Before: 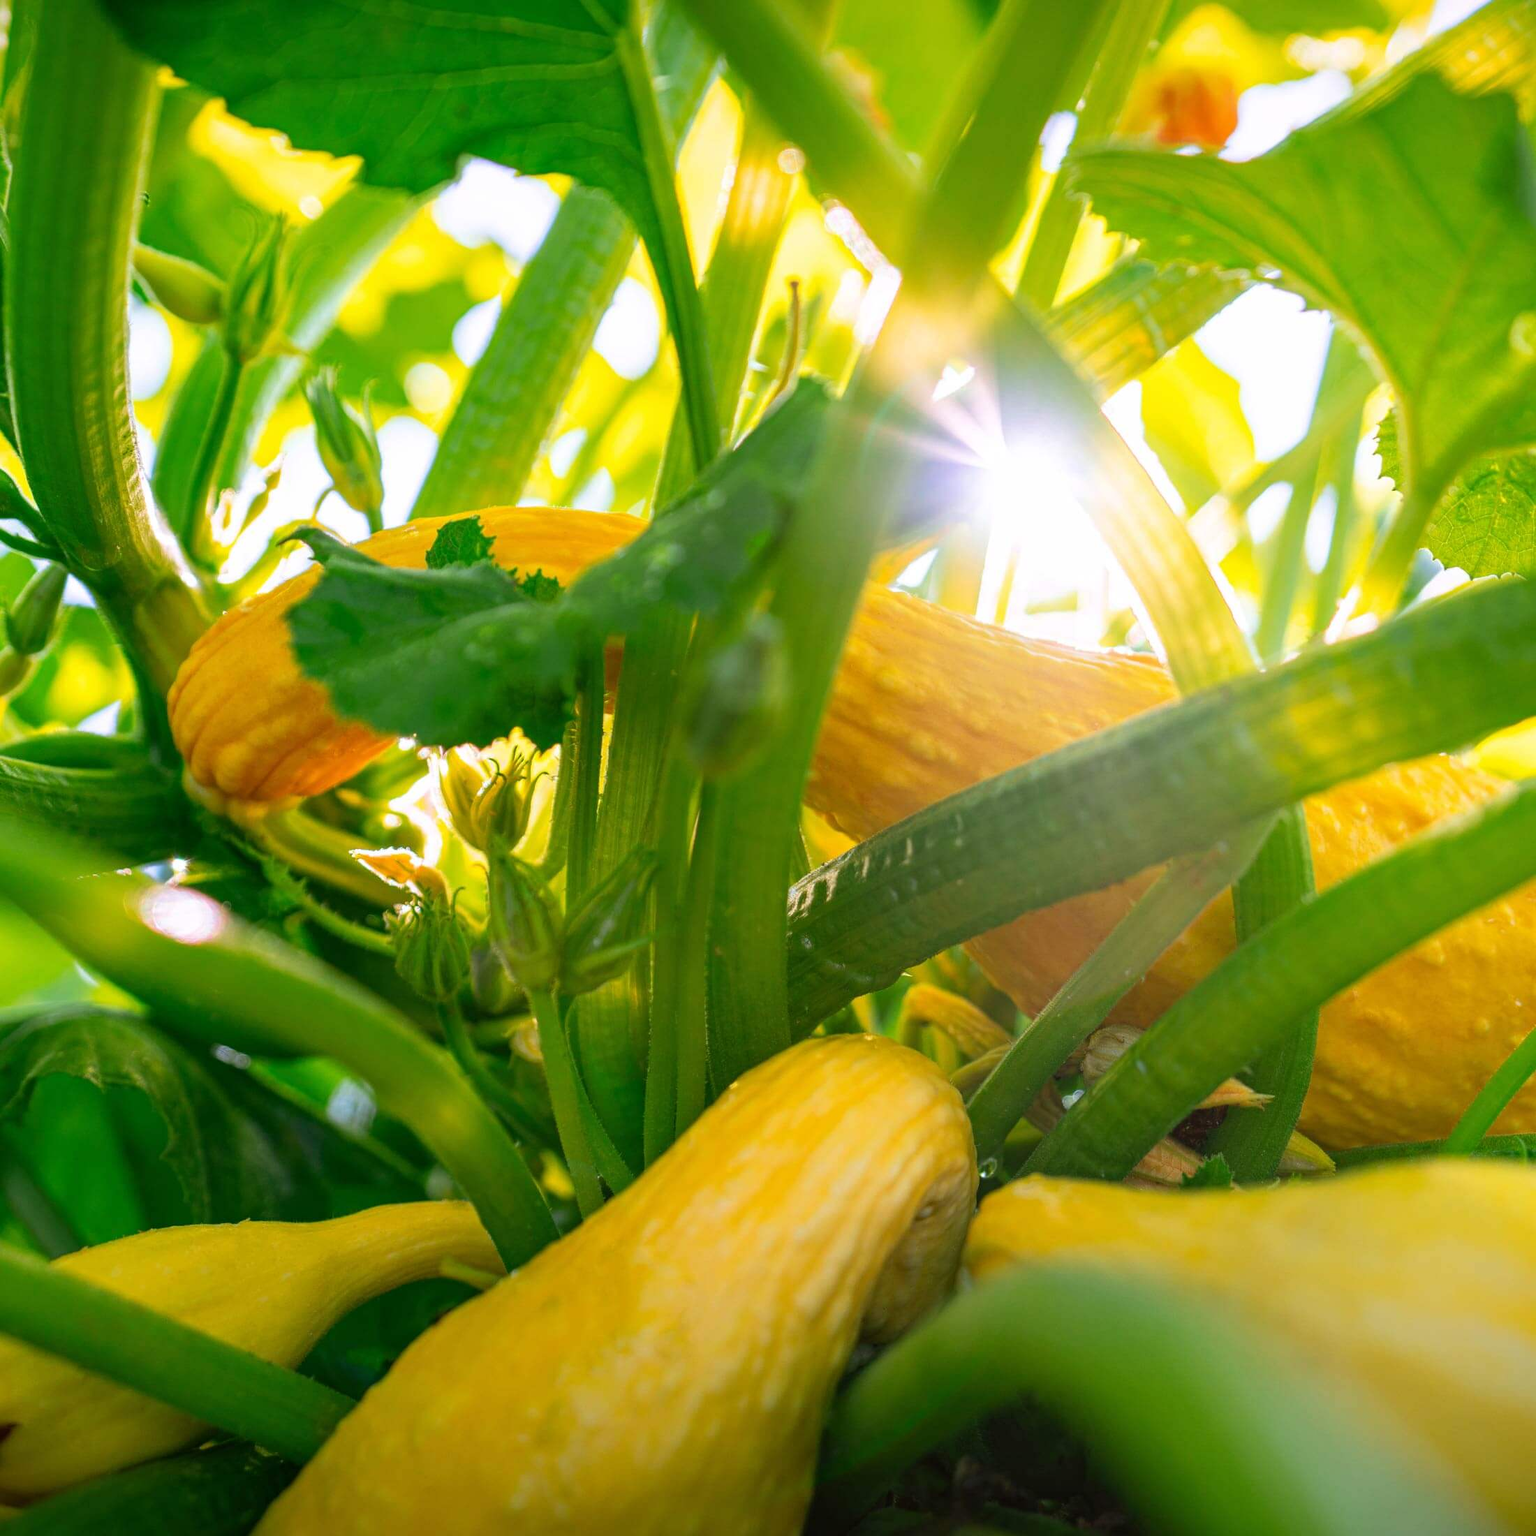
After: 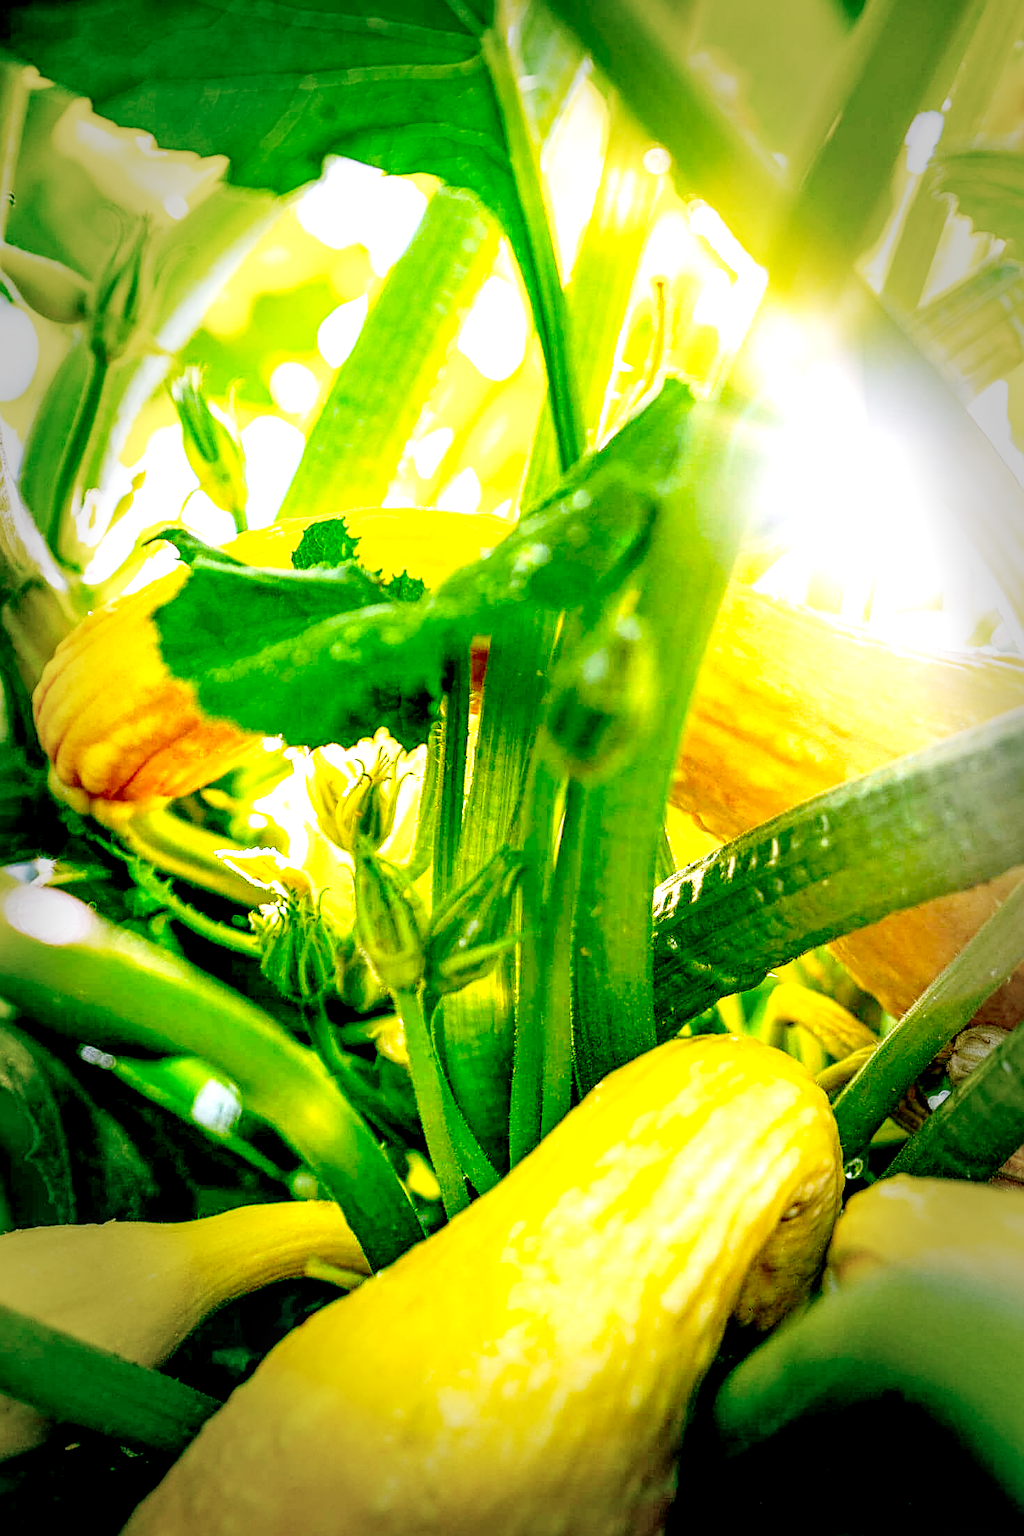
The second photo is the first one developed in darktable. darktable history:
crop and rotate: left 8.786%, right 24.548%
exposure: black level correction 0.035, exposure 0.9 EV, compensate highlight preservation false
vignetting: fall-off start 66.7%, fall-off radius 39.74%, brightness -0.576, saturation -0.258, automatic ratio true, width/height ratio 0.671, dithering 16-bit output
sharpen: on, module defaults
base curve: curves: ch0 [(0, 0) (0.028, 0.03) (0.121, 0.232) (0.46, 0.748) (0.859, 0.968) (1, 1)], preserve colors none
local contrast: detail 160%
